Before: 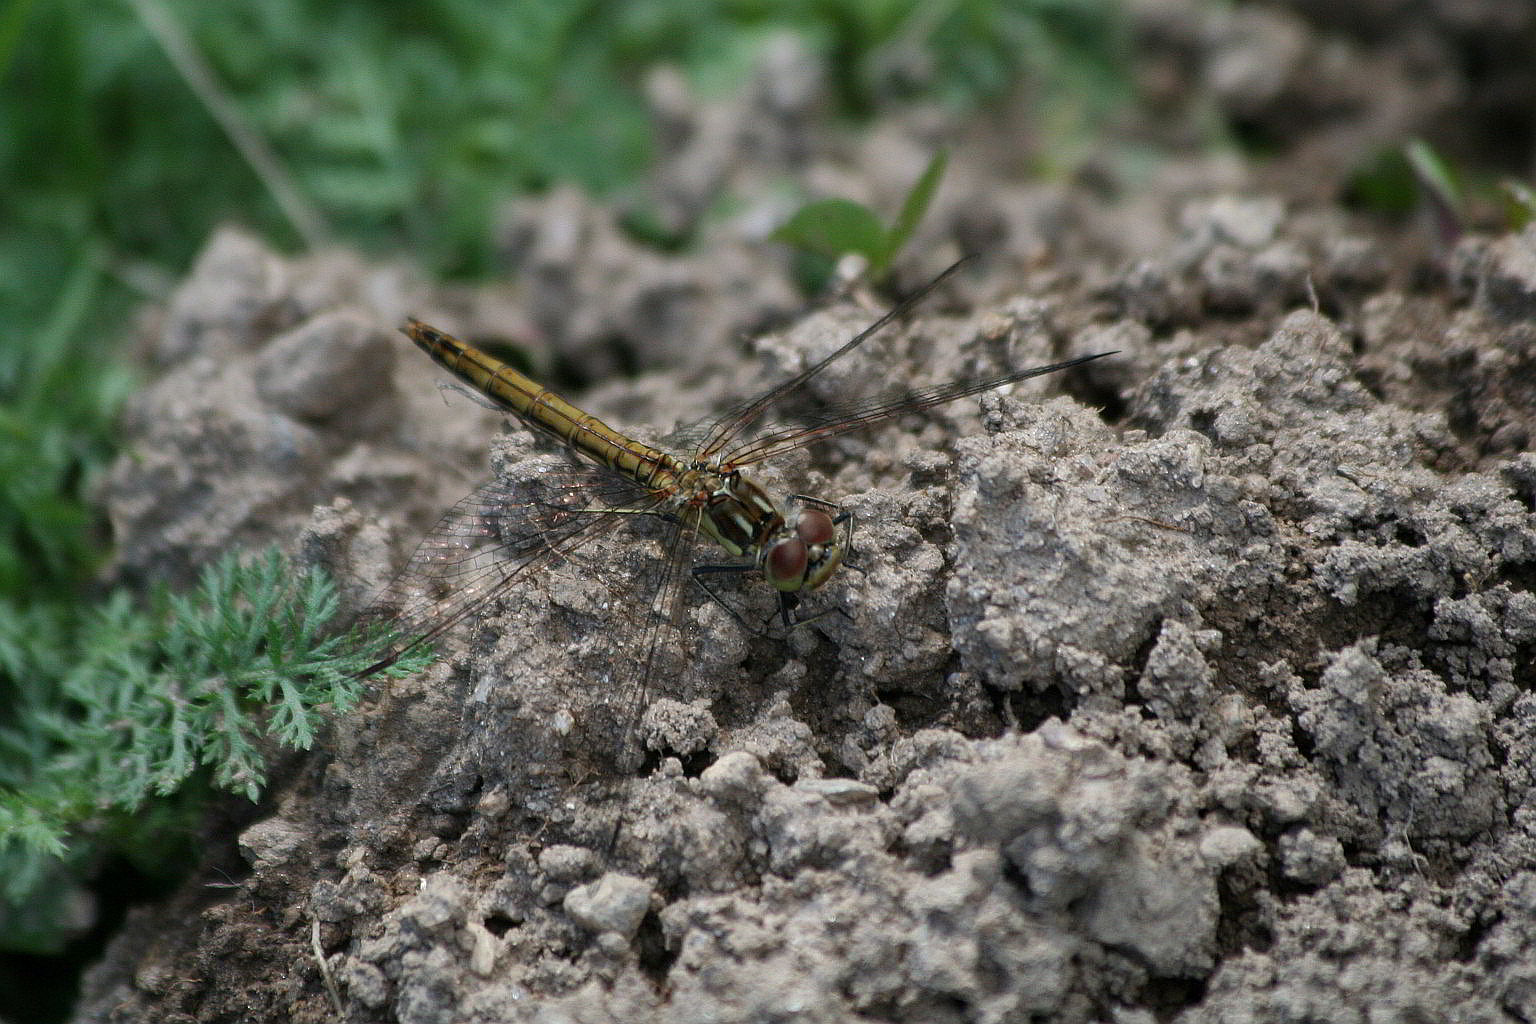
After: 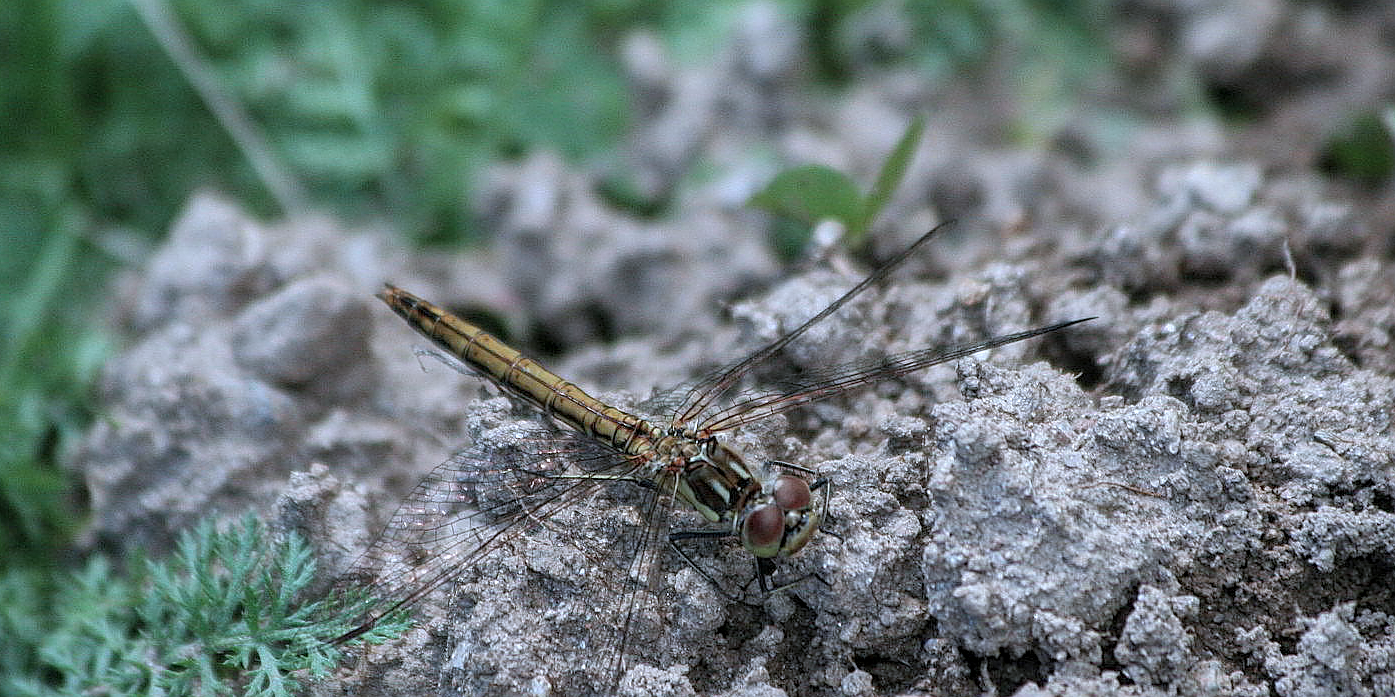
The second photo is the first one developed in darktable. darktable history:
crop: left 1.517%, top 3.411%, right 7.638%, bottom 28.462%
sharpen: on, module defaults
color correction: highlights a* -2.03, highlights b* -18.15
shadows and highlights: shadows 35.16, highlights -35.15, soften with gaussian
local contrast: on, module defaults
contrast brightness saturation: brightness 0.123
